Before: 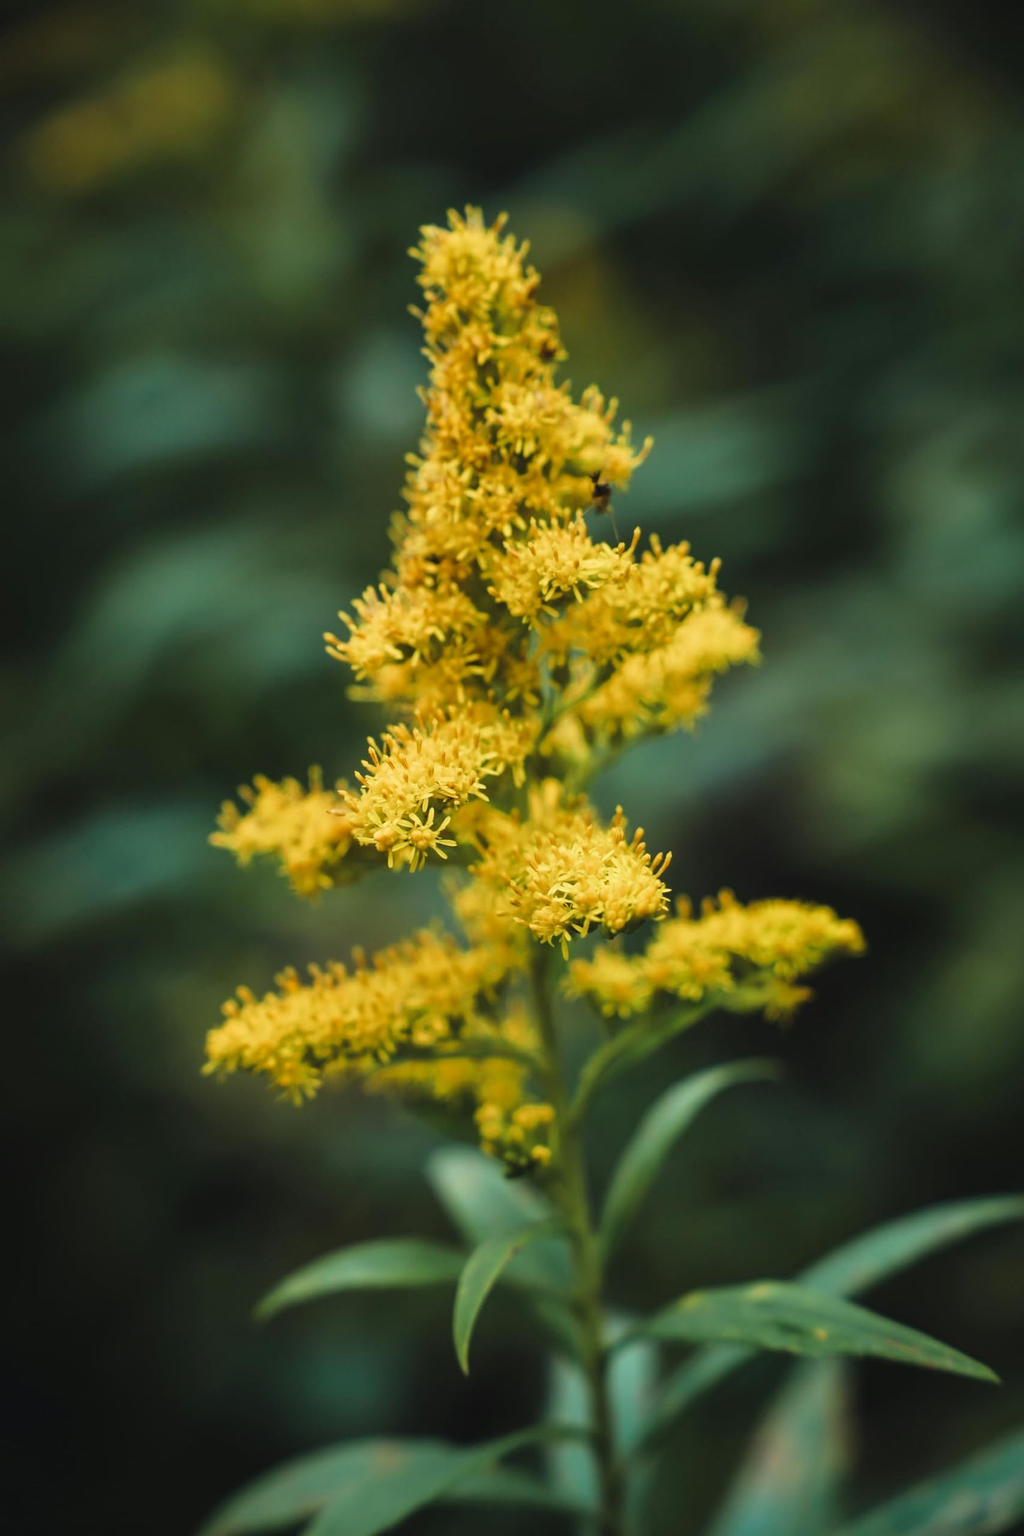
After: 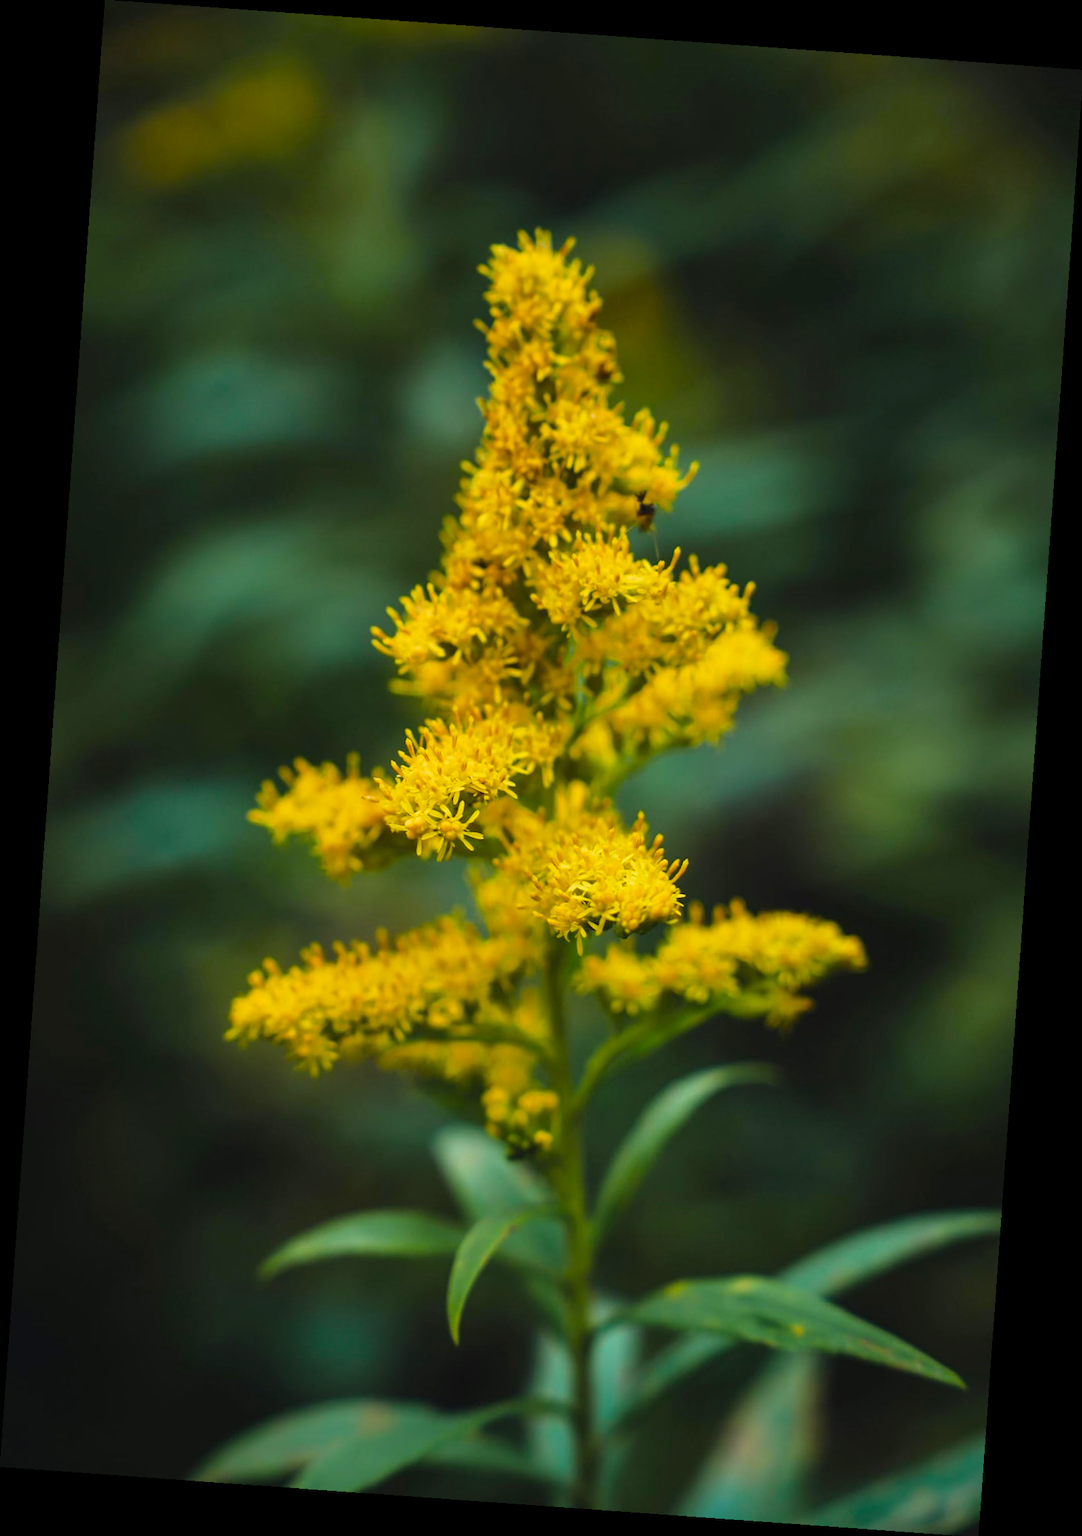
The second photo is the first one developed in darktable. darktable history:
rotate and perspective: rotation 4.1°, automatic cropping off
color balance rgb: perceptual saturation grading › global saturation 30%, global vibrance 10%
